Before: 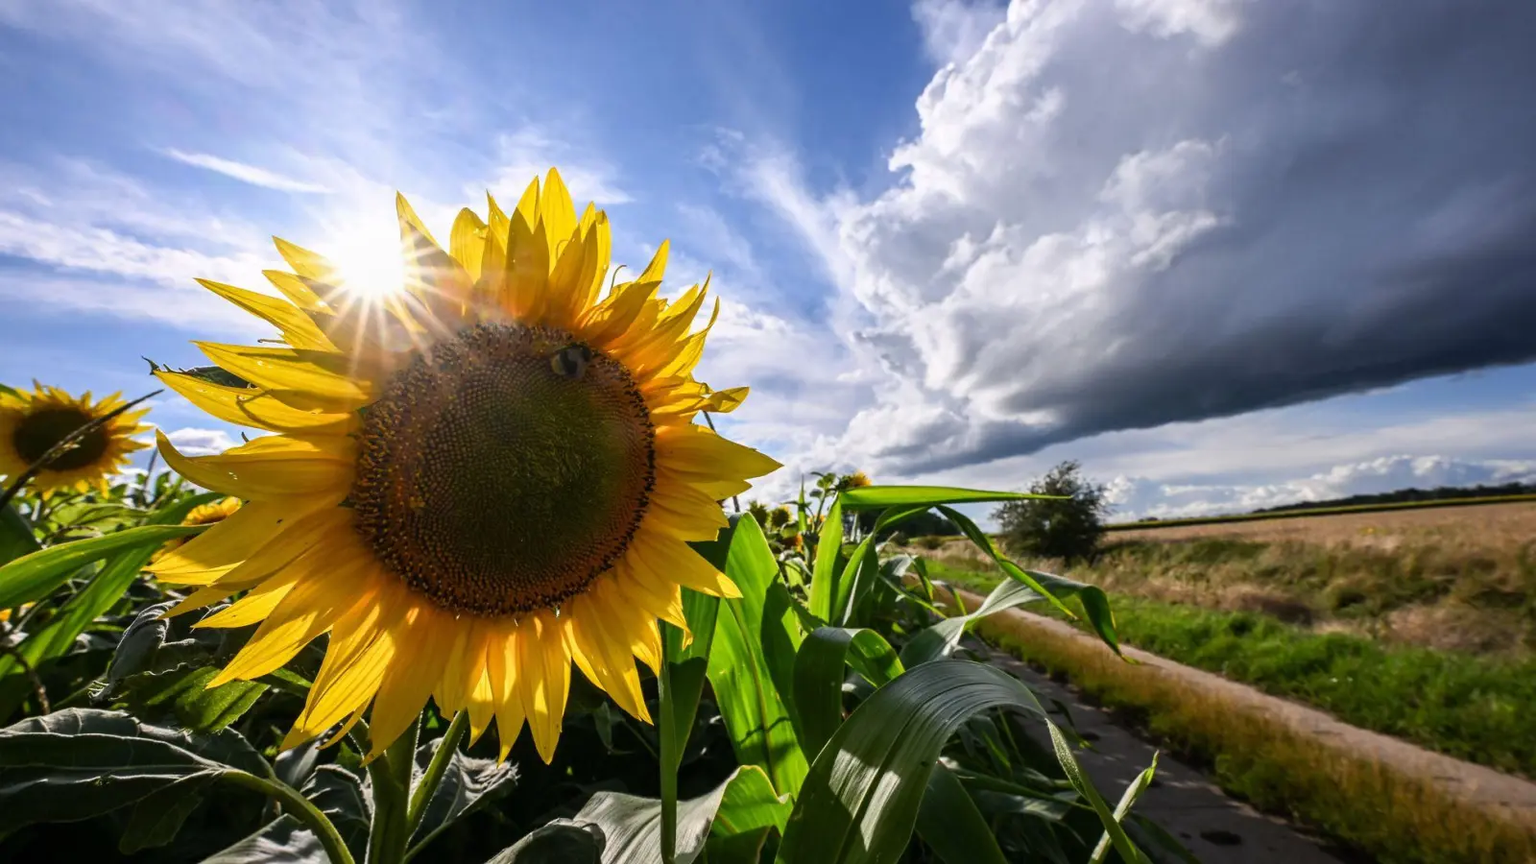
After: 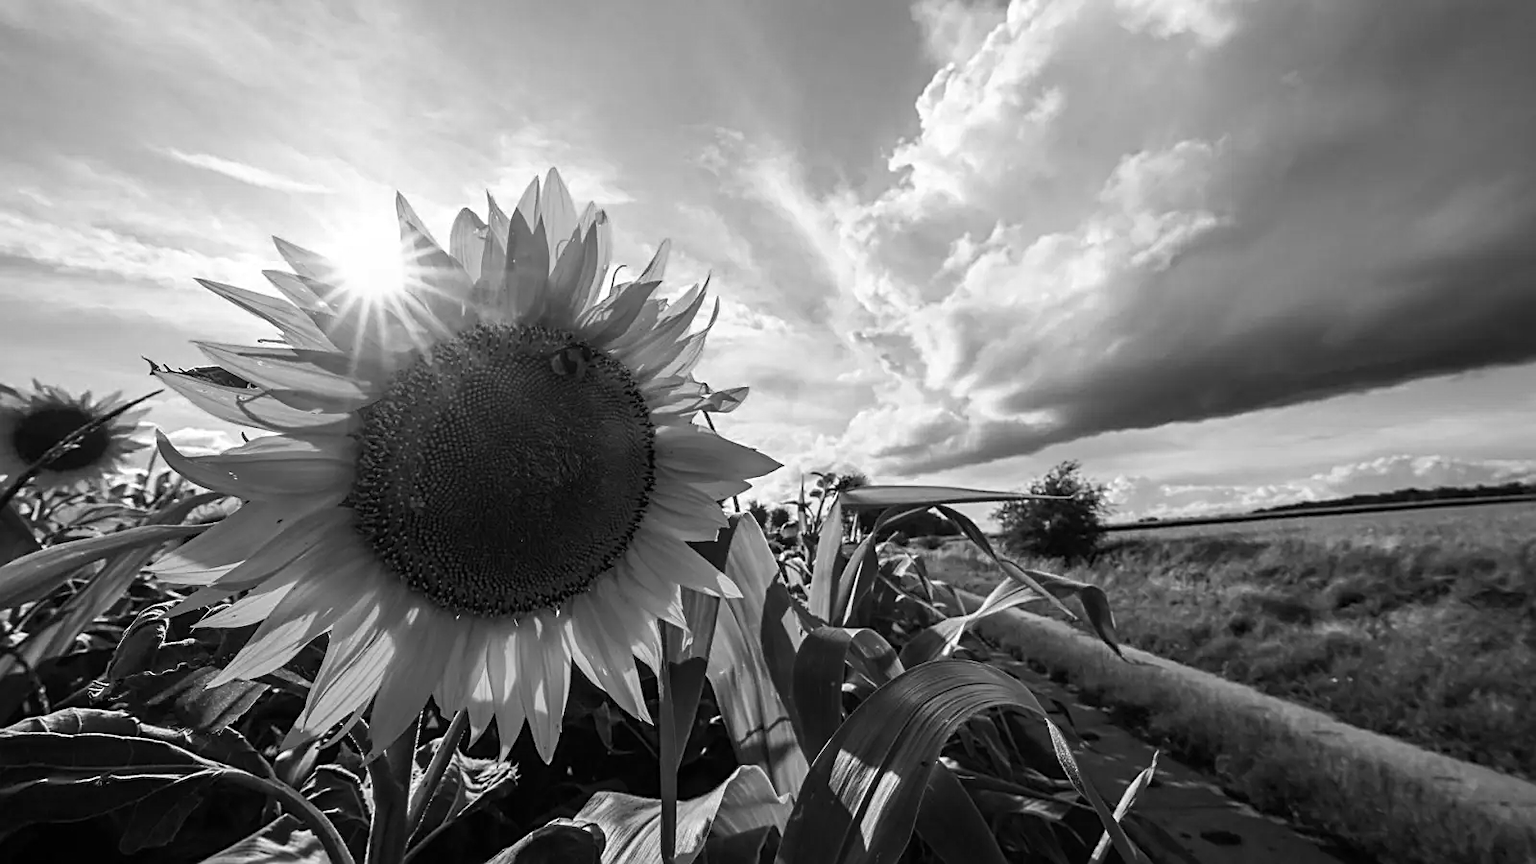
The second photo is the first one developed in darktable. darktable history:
sharpen: on, module defaults
color calibration: output gray [0.22, 0.42, 0.37, 0], illuminant as shot in camera, x 0.362, y 0.385, temperature 4531.56 K
